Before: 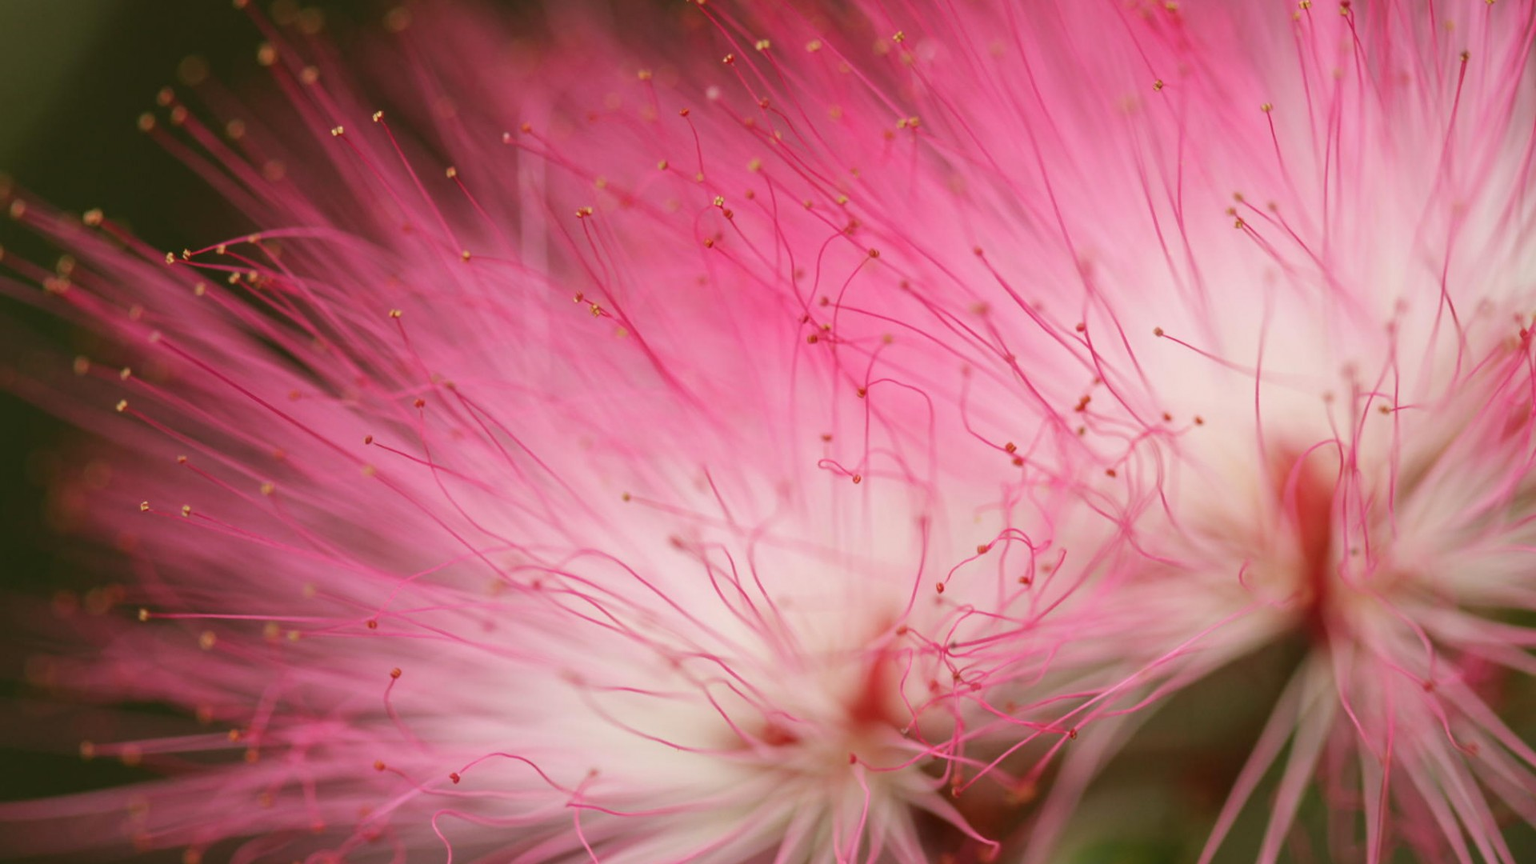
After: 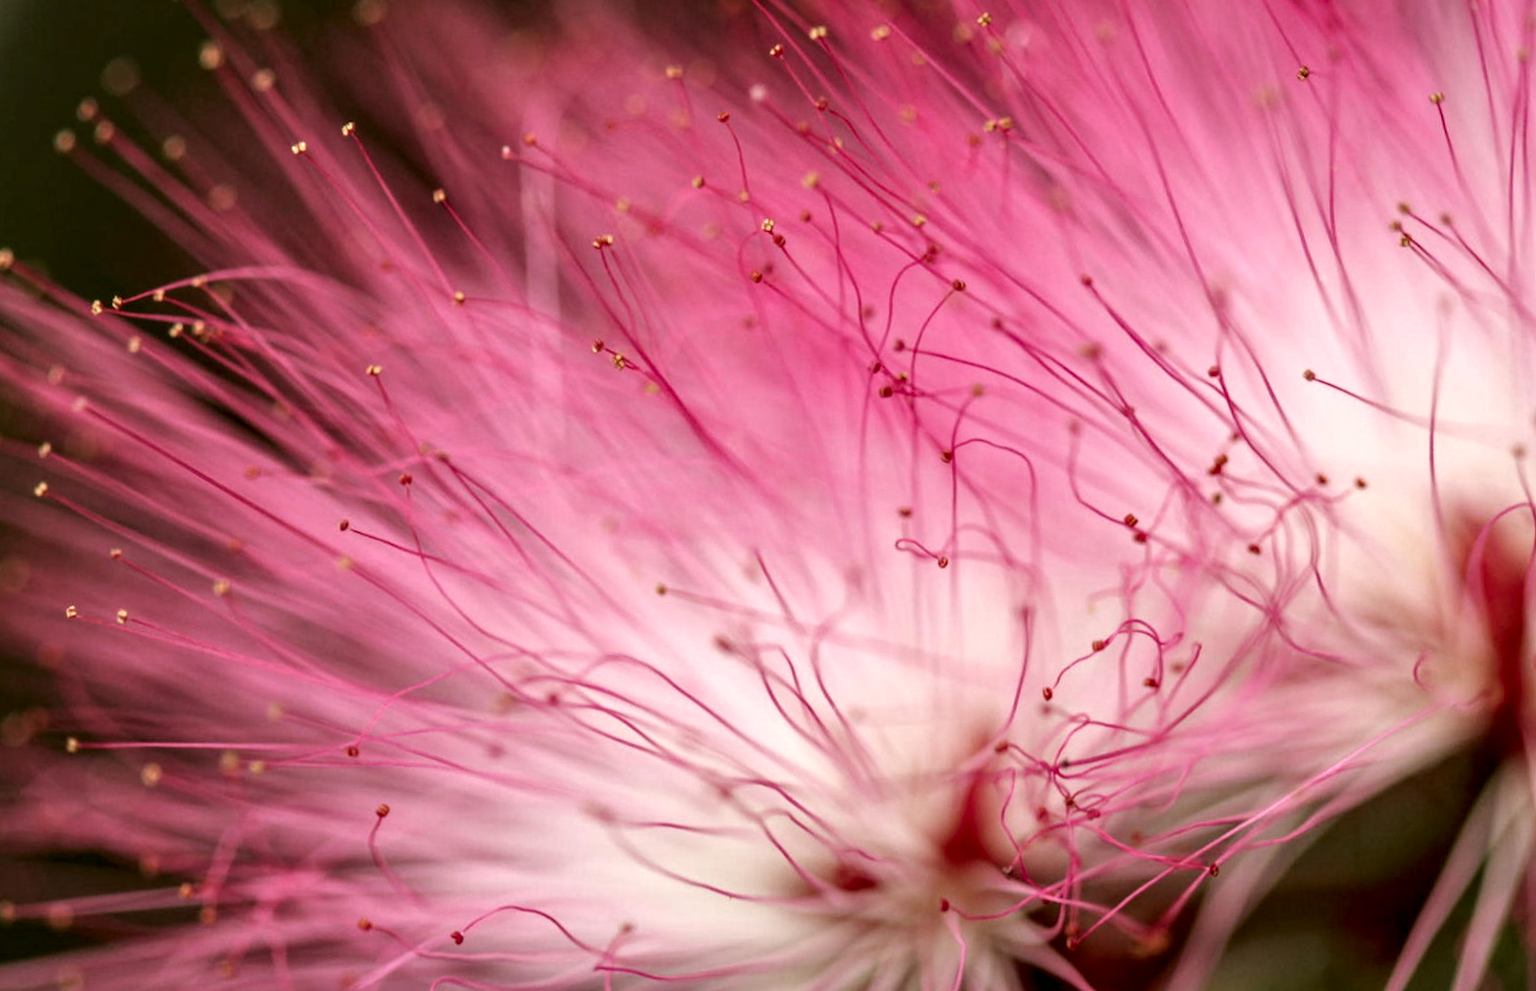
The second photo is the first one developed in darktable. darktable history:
crop and rotate: angle 1.06°, left 4.29%, top 0.585%, right 11.379%, bottom 2.625%
local contrast: highlights 18%, detail 187%
